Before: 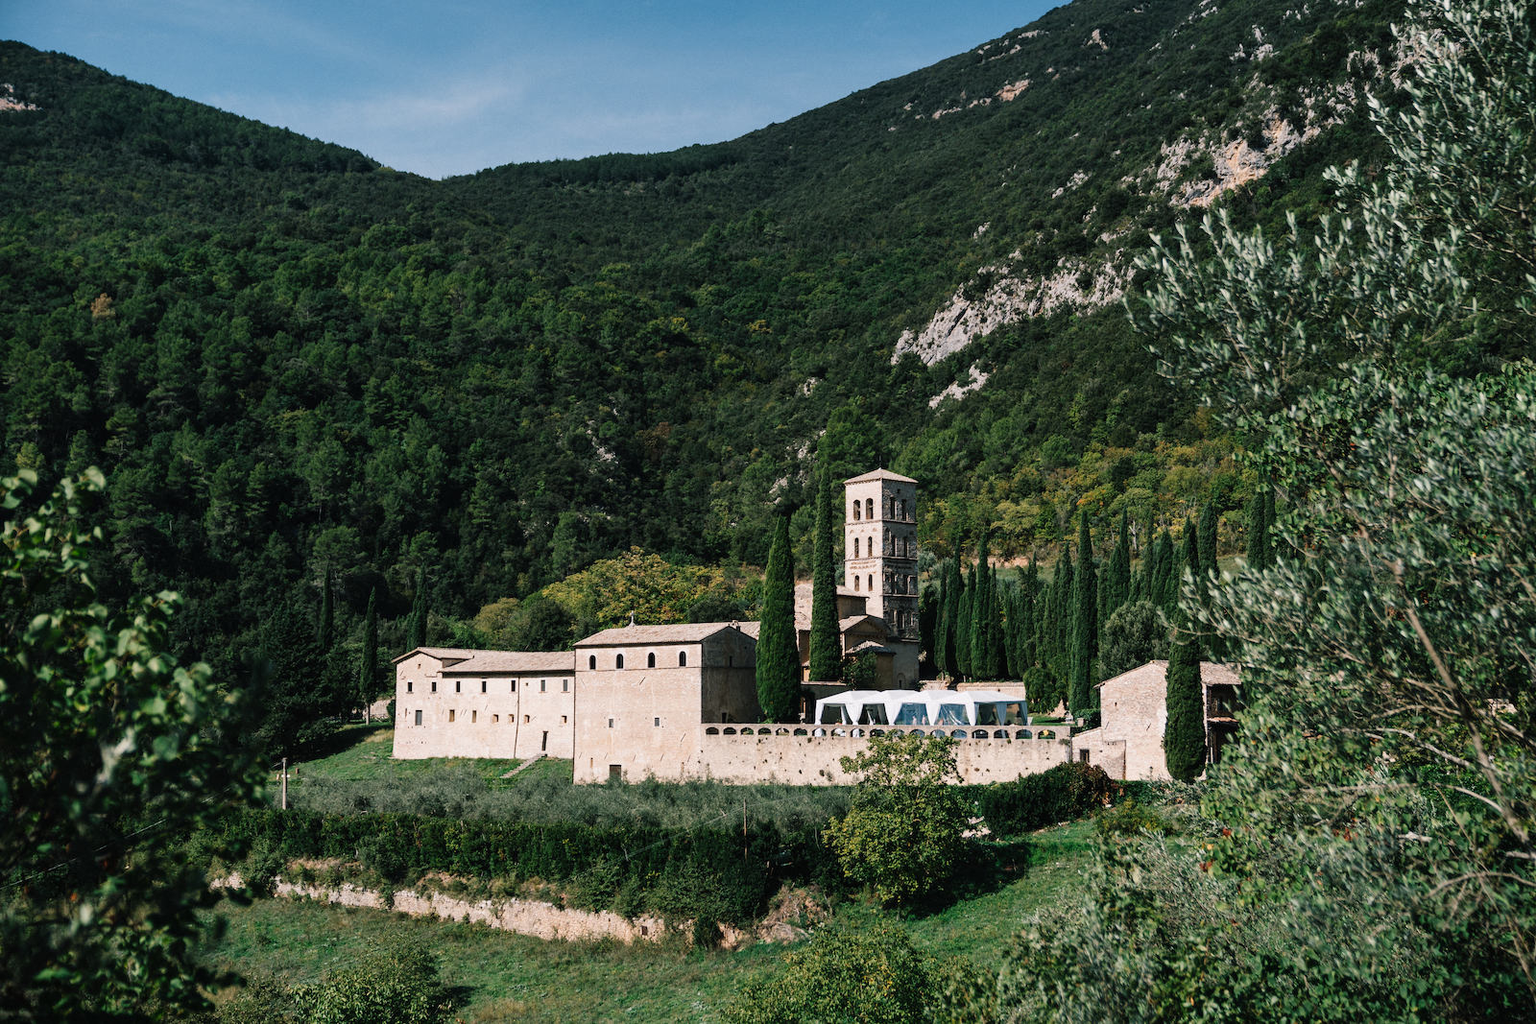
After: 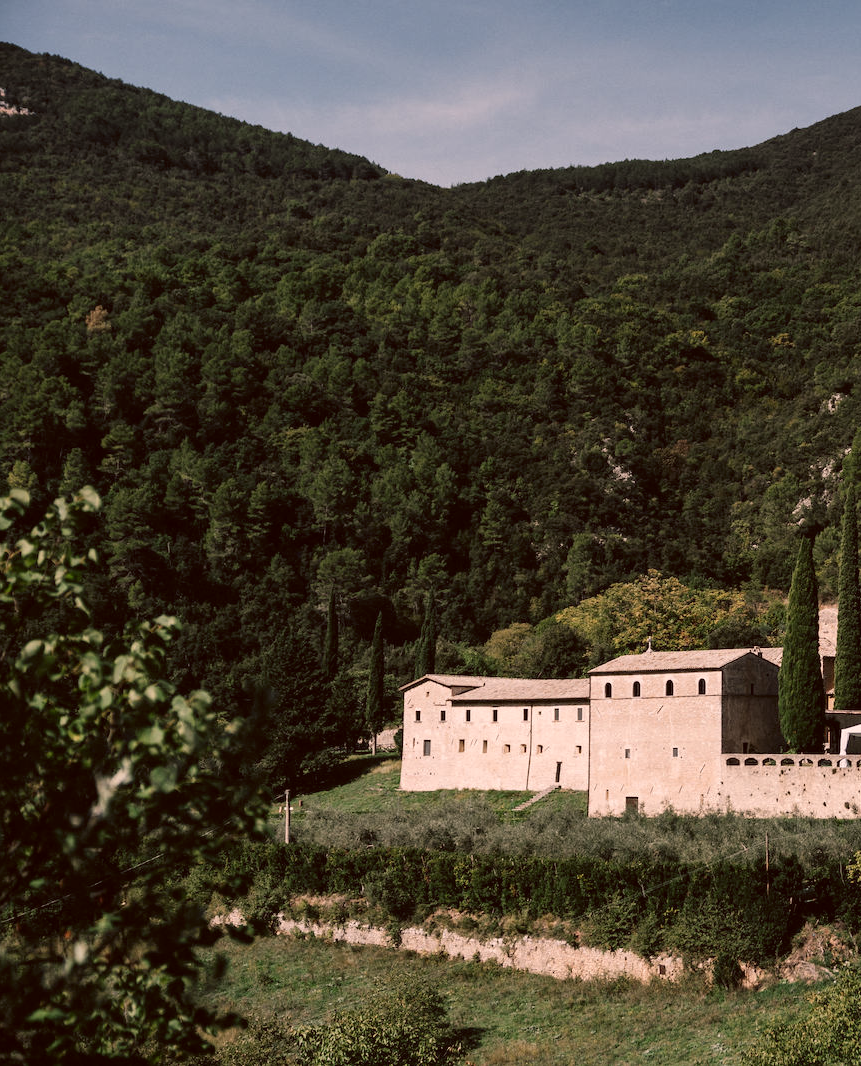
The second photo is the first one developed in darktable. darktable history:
crop: left 0.587%, right 45.588%, bottom 0.086%
color correction: highlights a* 10.21, highlights b* 9.79, shadows a* 8.61, shadows b* 7.88, saturation 0.8
